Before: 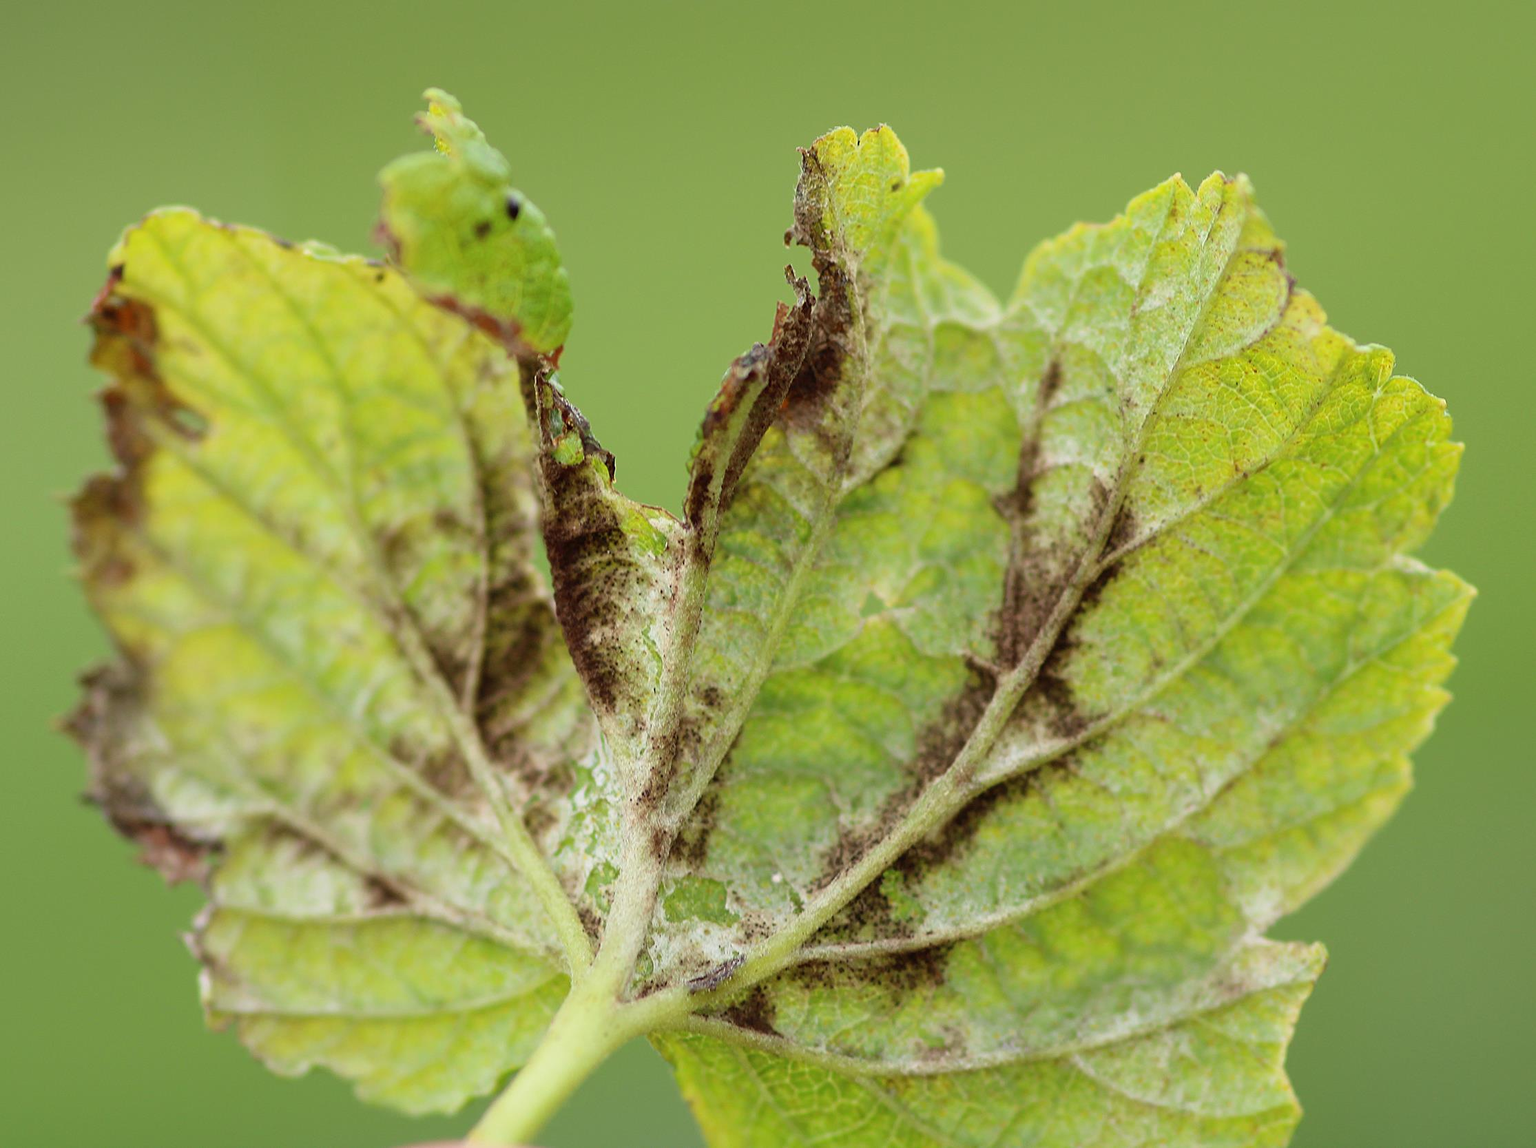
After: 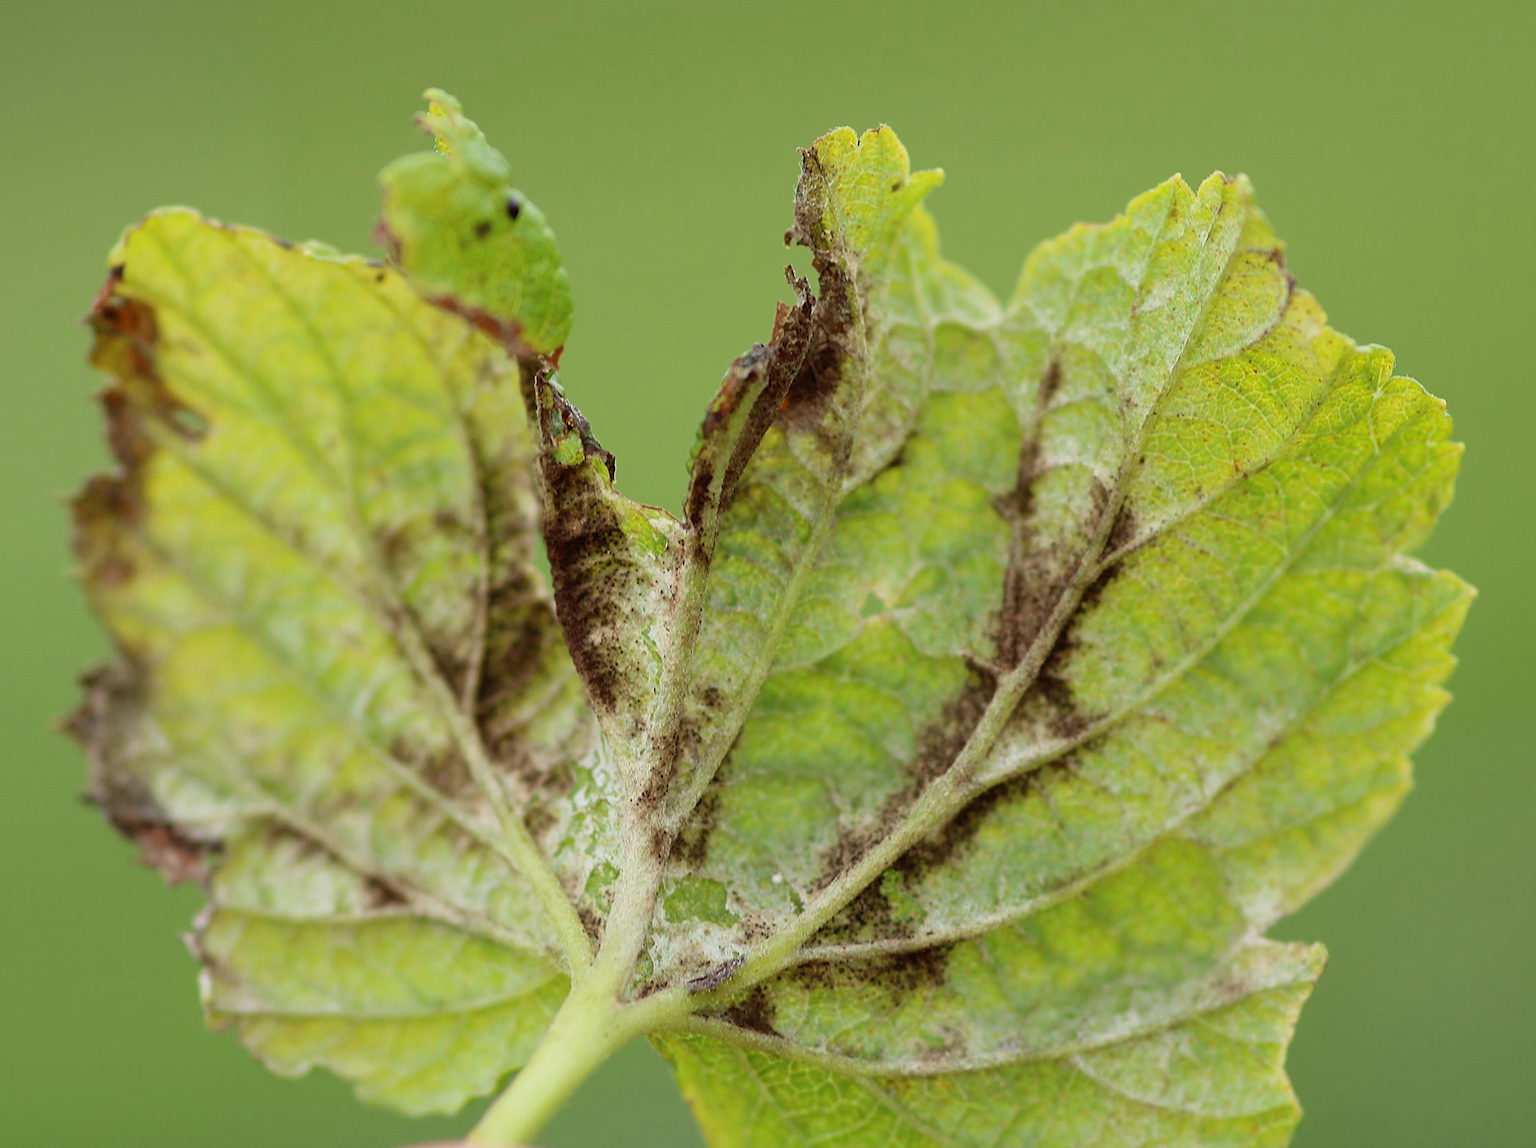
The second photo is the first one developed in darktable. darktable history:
exposure: black level correction 0.001, exposure -0.122 EV, compensate highlight preservation false
